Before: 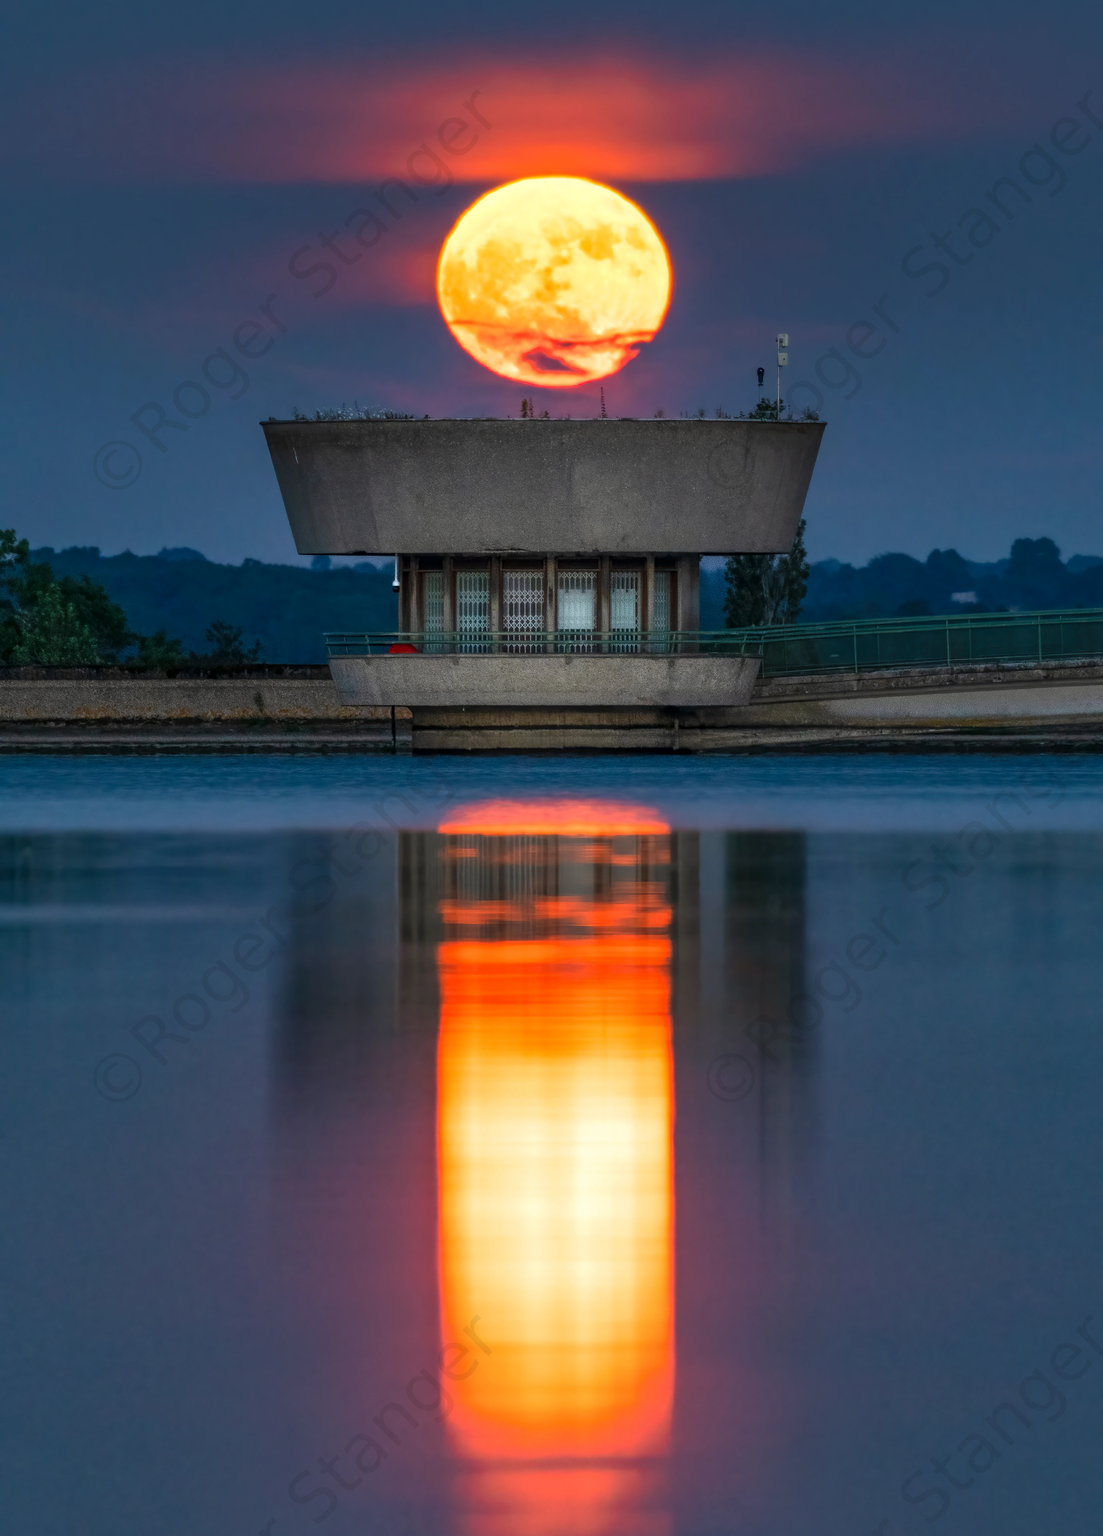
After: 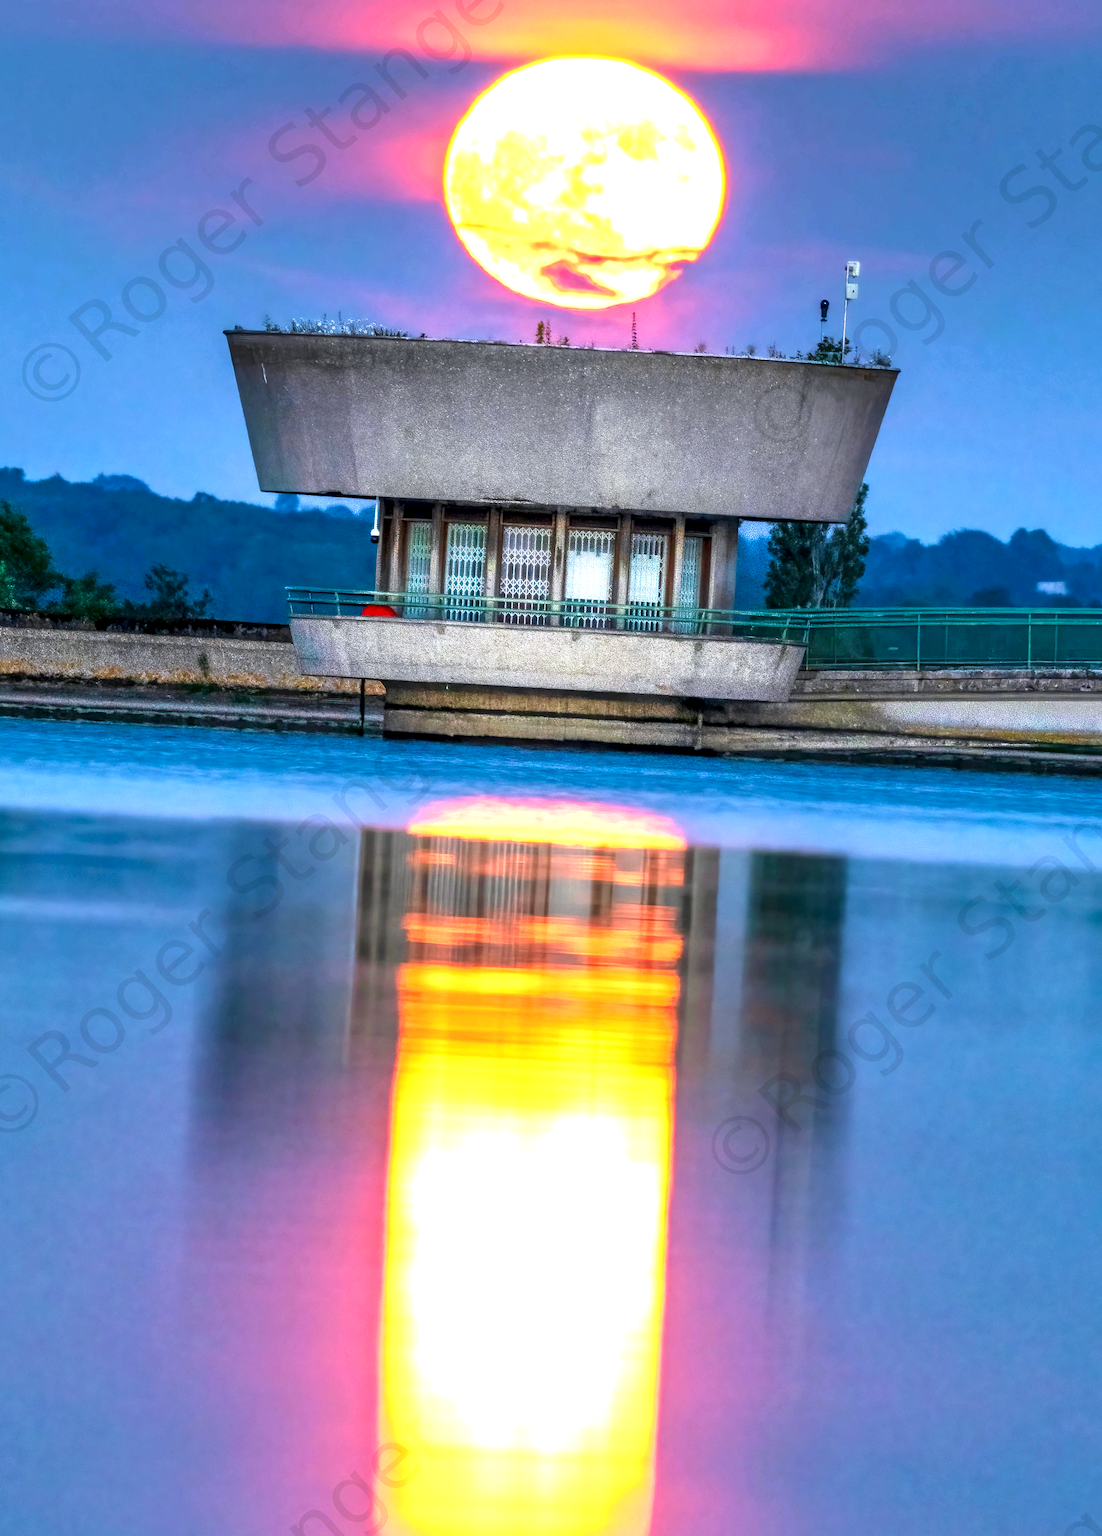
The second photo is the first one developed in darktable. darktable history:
exposure: black level correction 0.001, exposure 1.822 EV, compensate exposure bias true, compensate highlight preservation false
color correction: saturation 1.11
levels: levels [0, 0.476, 0.951]
white balance: red 0.984, blue 1.059
velvia: on, module defaults
local contrast: highlights 25%, shadows 75%, midtone range 0.75
crop and rotate: angle -3.27°, left 5.211%, top 5.211%, right 4.607%, bottom 4.607%
